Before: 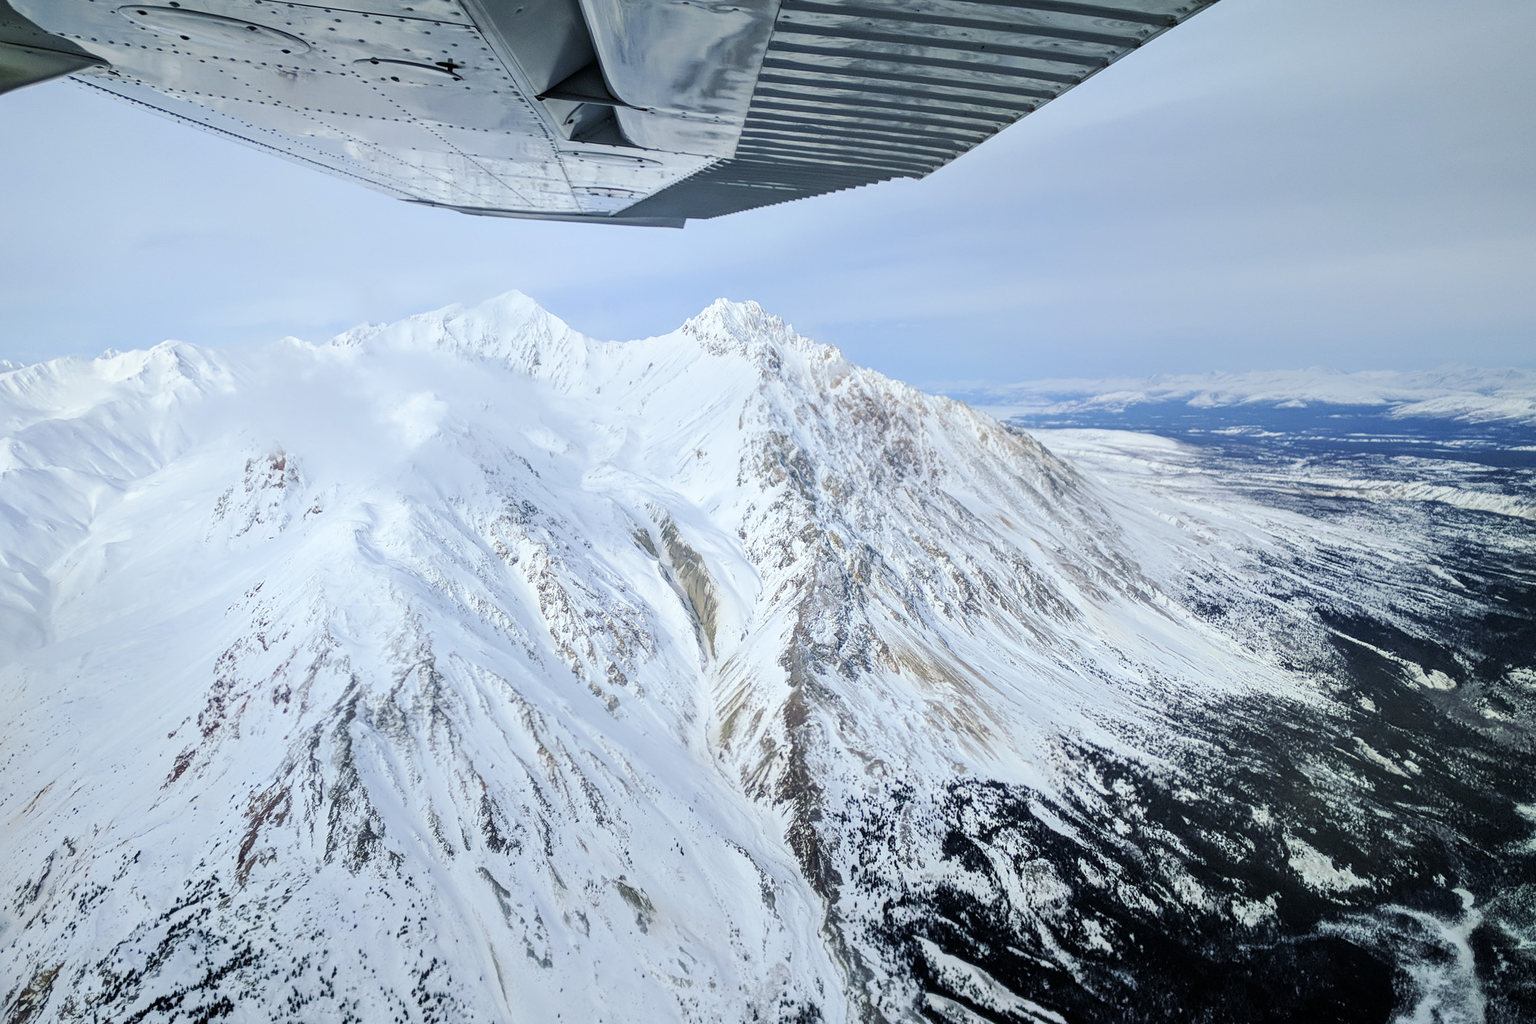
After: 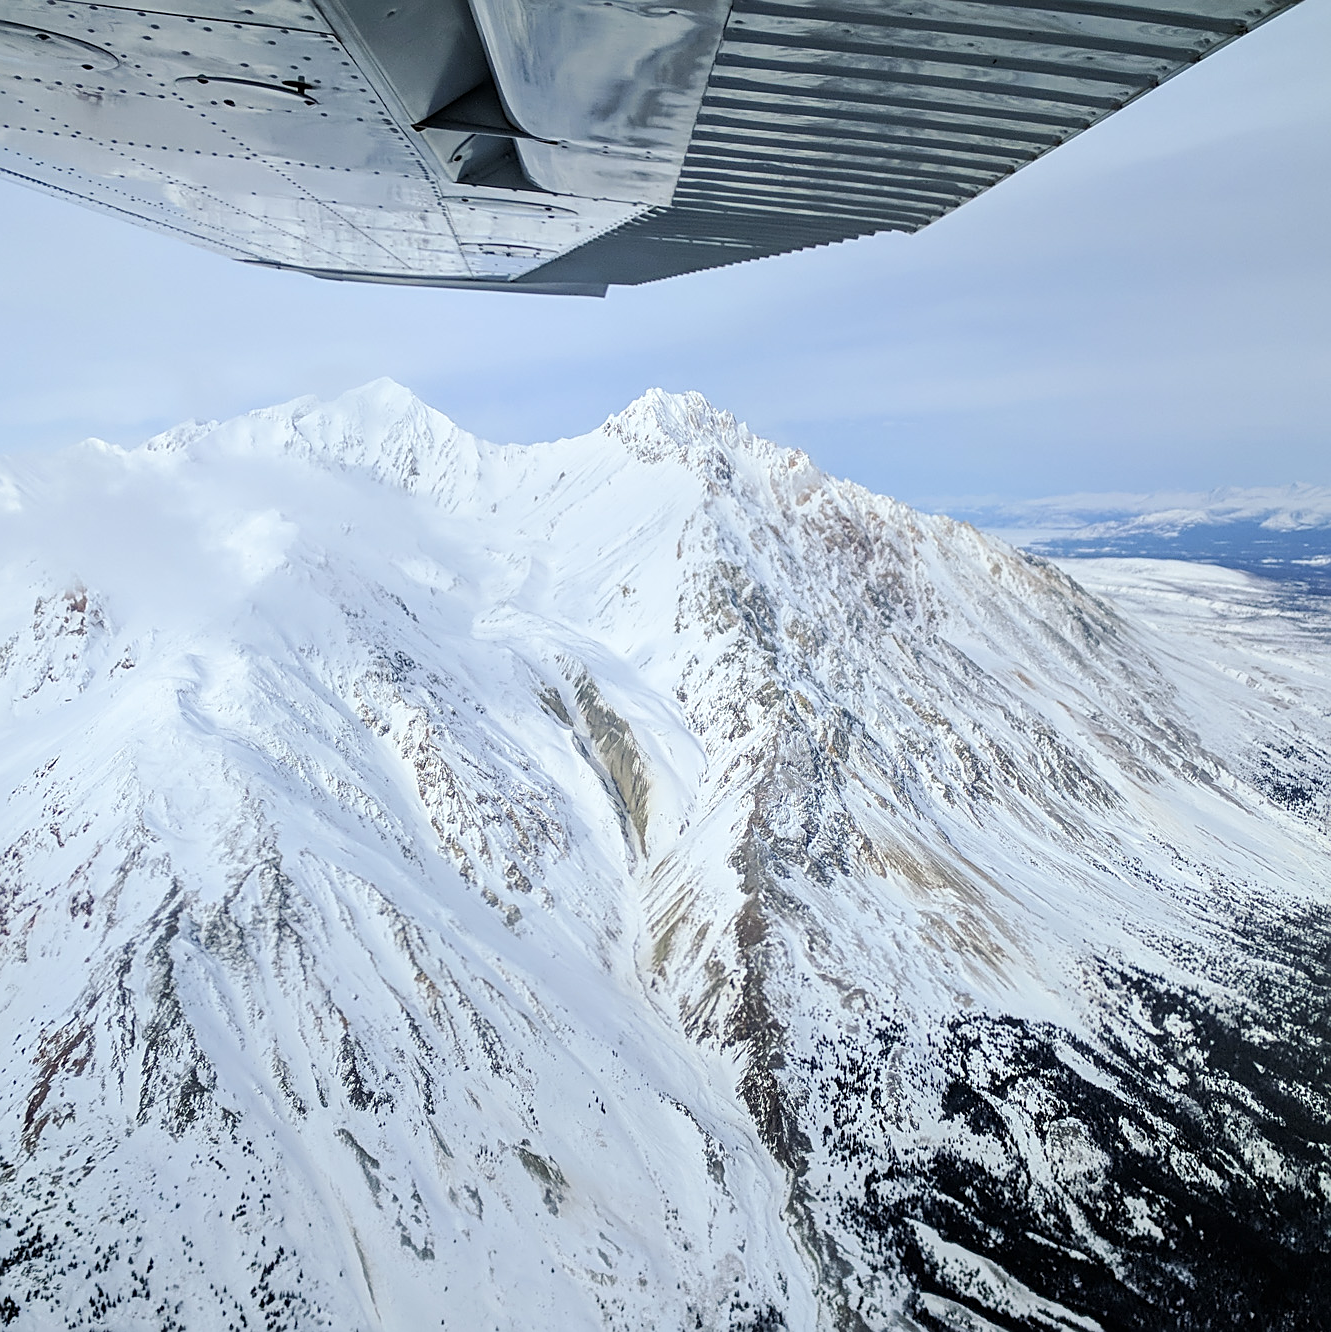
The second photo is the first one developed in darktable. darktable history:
sharpen: on, module defaults
crop and rotate: left 14.293%, right 19.129%
